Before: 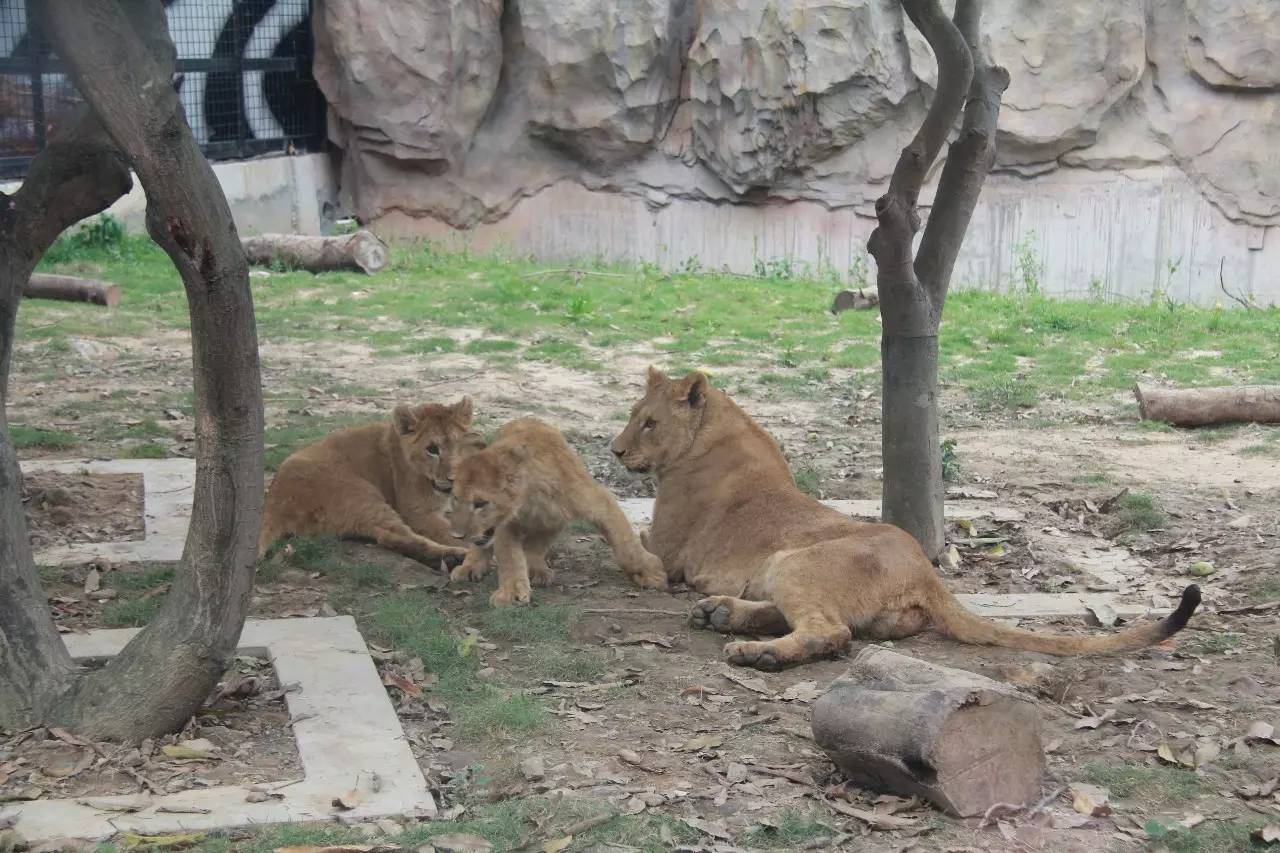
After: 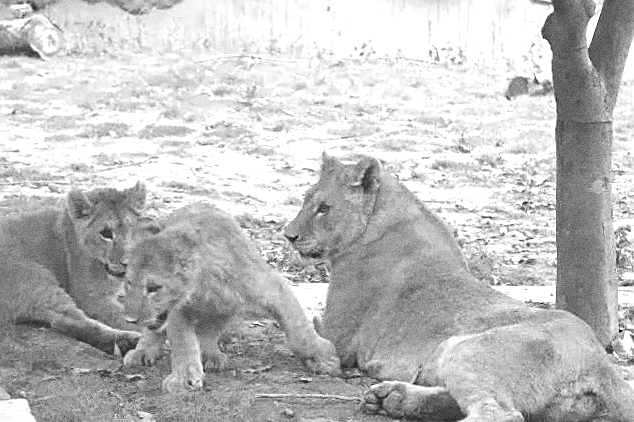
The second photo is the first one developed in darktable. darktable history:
white balance: red 0.967, blue 1.119, emerald 0.756
monochrome: a -92.57, b 58.91
rotate and perspective: rotation 0.192°, lens shift (horizontal) -0.015, crop left 0.005, crop right 0.996, crop top 0.006, crop bottom 0.99
exposure: black level correction 0.001, exposure 1.398 EV, compensate exposure bias true, compensate highlight preservation false
sharpen: on, module defaults
crop: left 25%, top 25%, right 25%, bottom 25%
grain: coarseness 0.09 ISO, strength 40%
